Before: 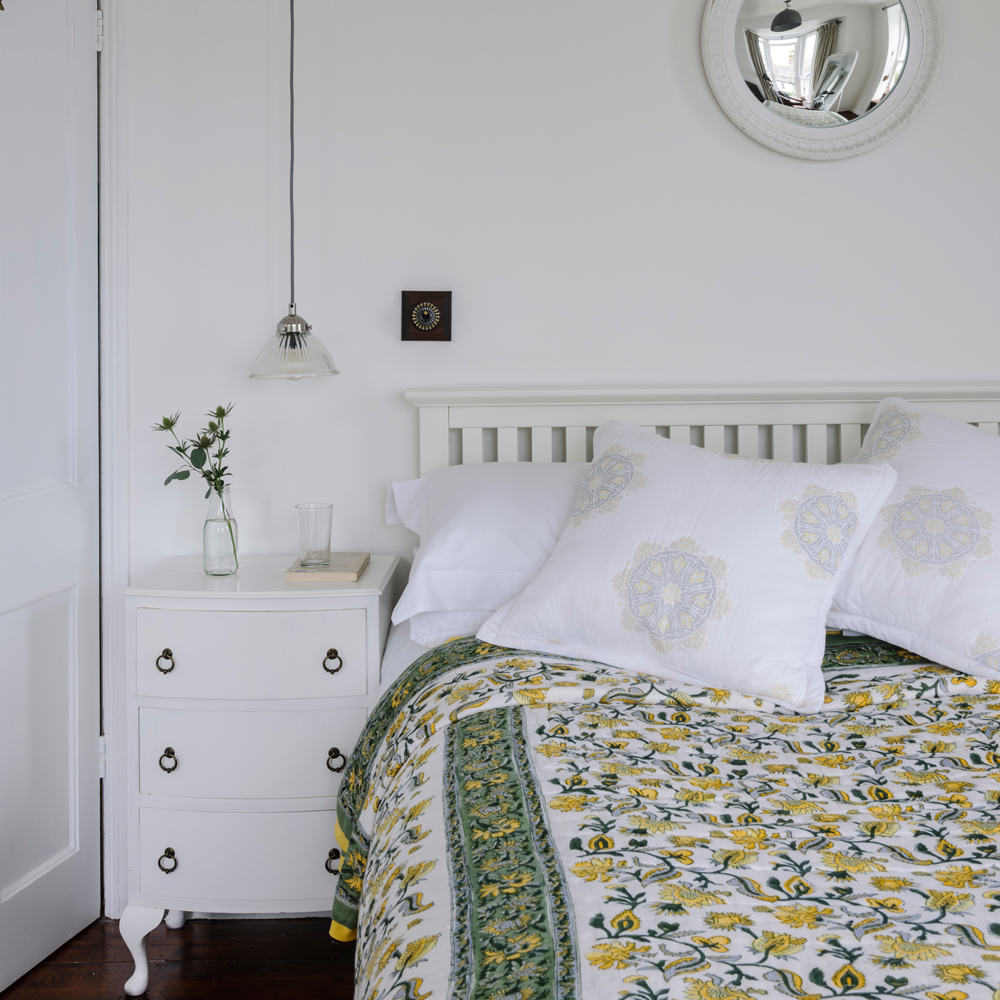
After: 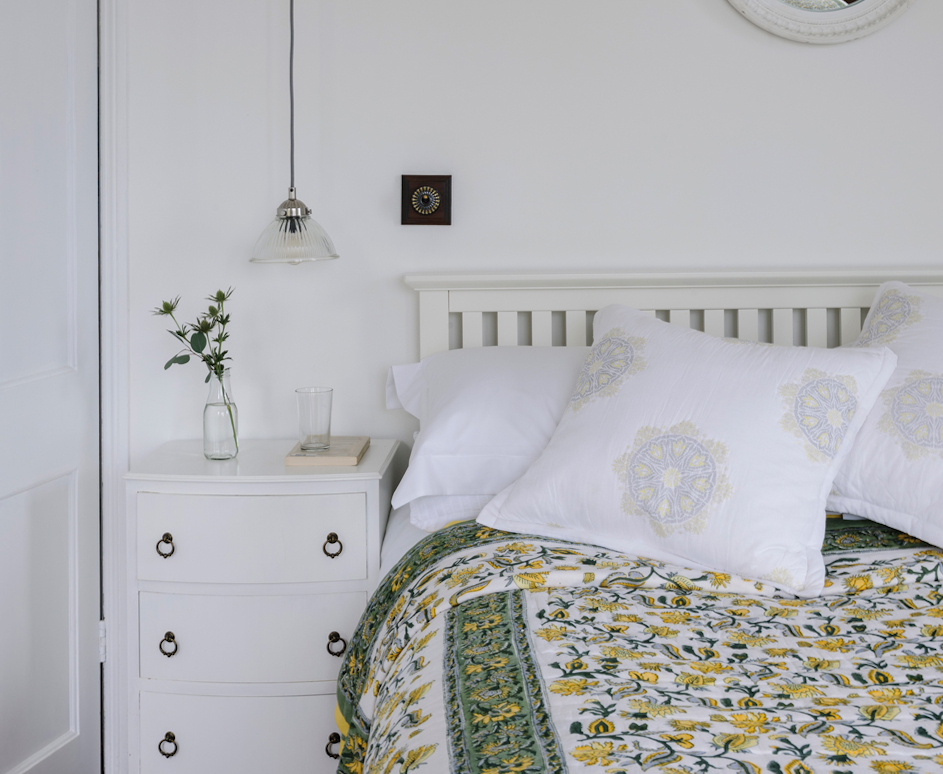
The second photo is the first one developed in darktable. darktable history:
crop and rotate: angle 0.052°, top 11.646%, right 5.584%, bottom 10.875%
